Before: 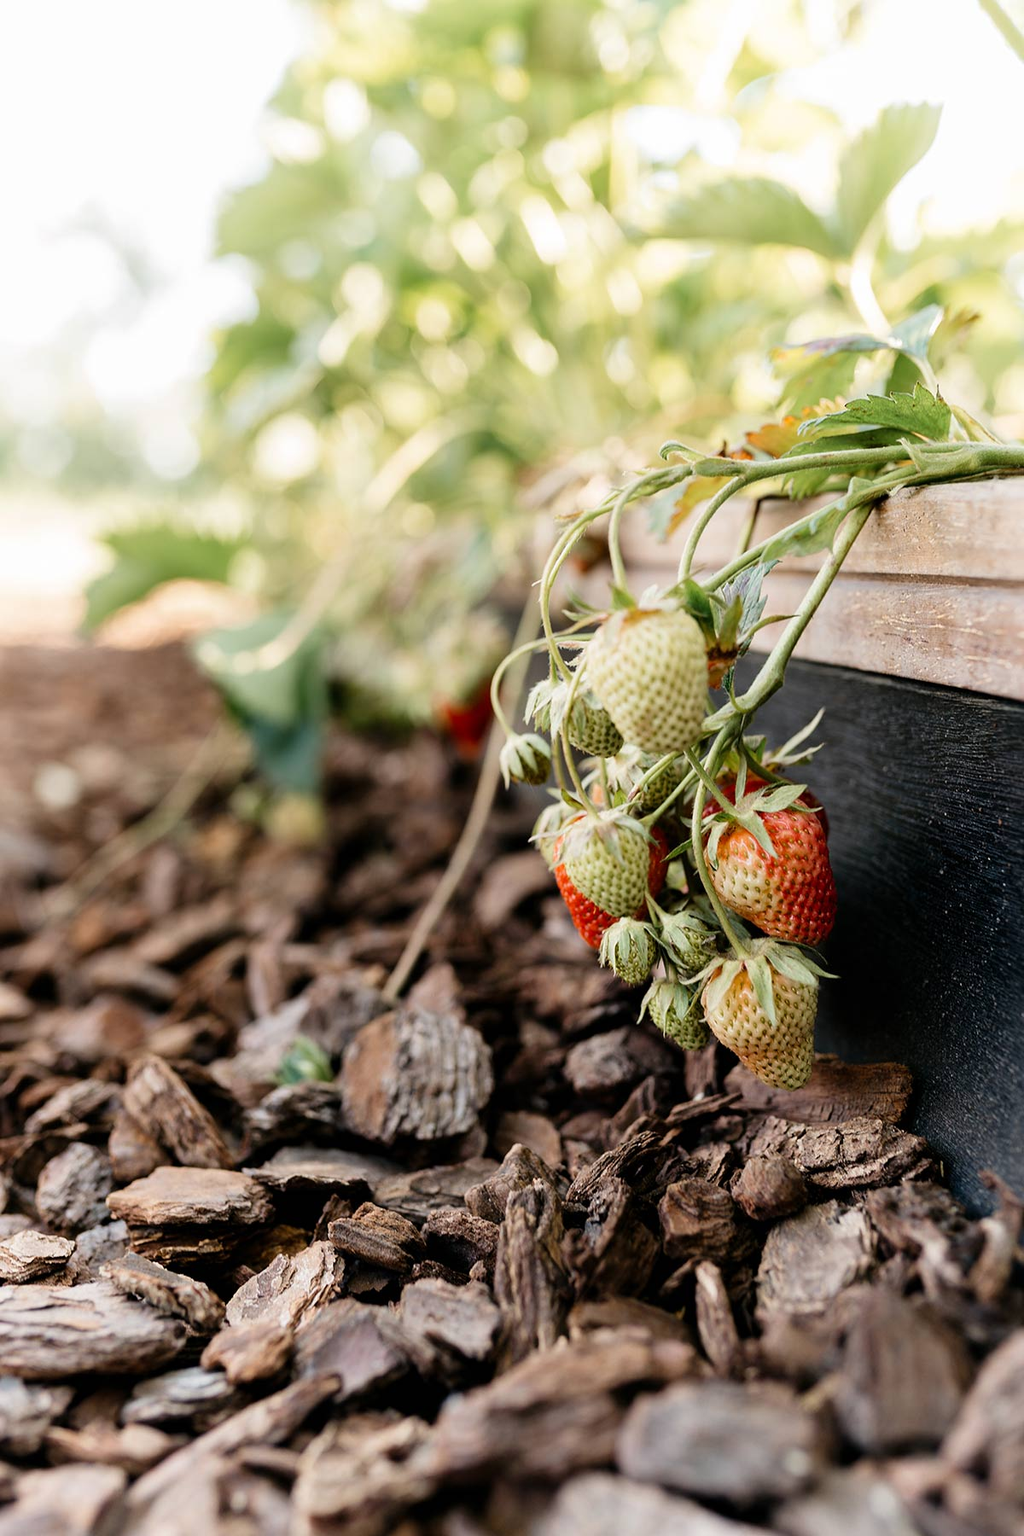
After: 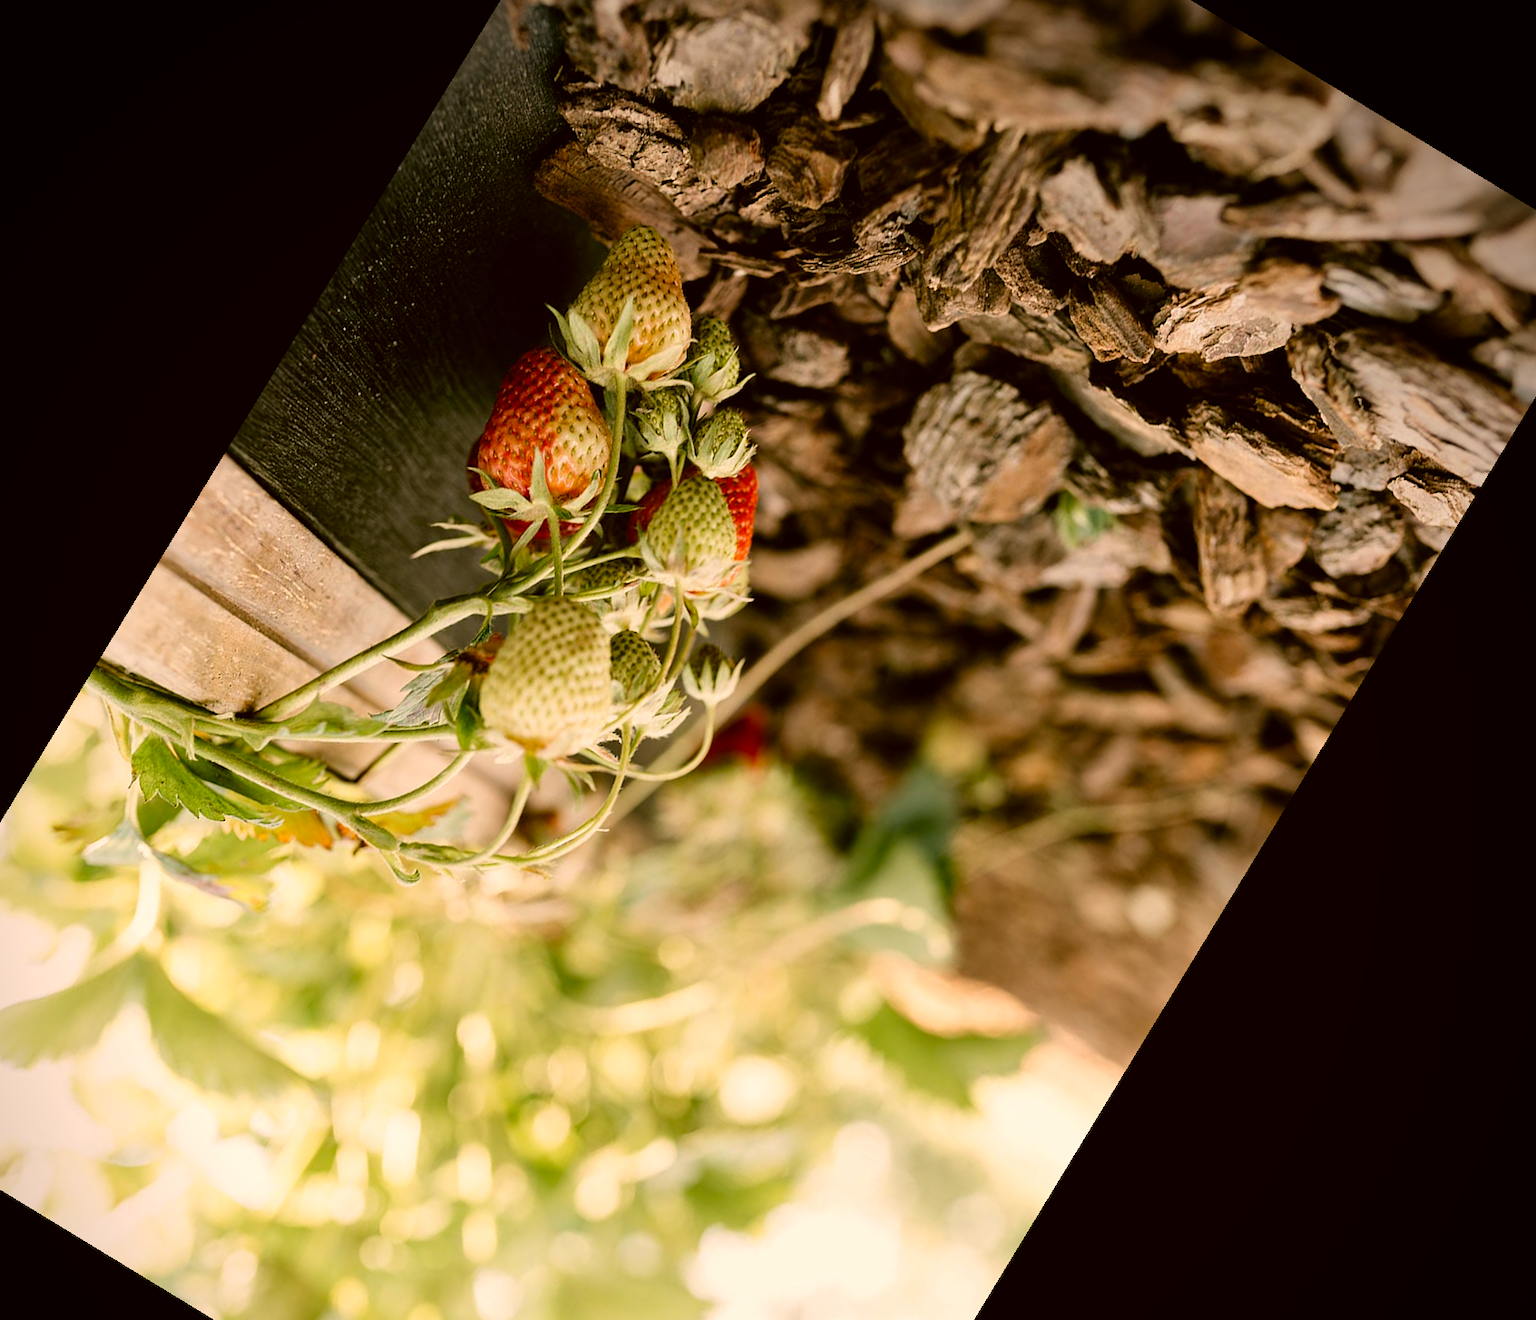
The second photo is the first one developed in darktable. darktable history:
vignetting: brightness -0.629, saturation -0.007, center (-0.028, 0.239)
color correction: highlights a* 8.98, highlights b* 15.09, shadows a* -0.49, shadows b* 26.52
crop and rotate: angle 148.68°, left 9.111%, top 15.603%, right 4.588%, bottom 17.041%
